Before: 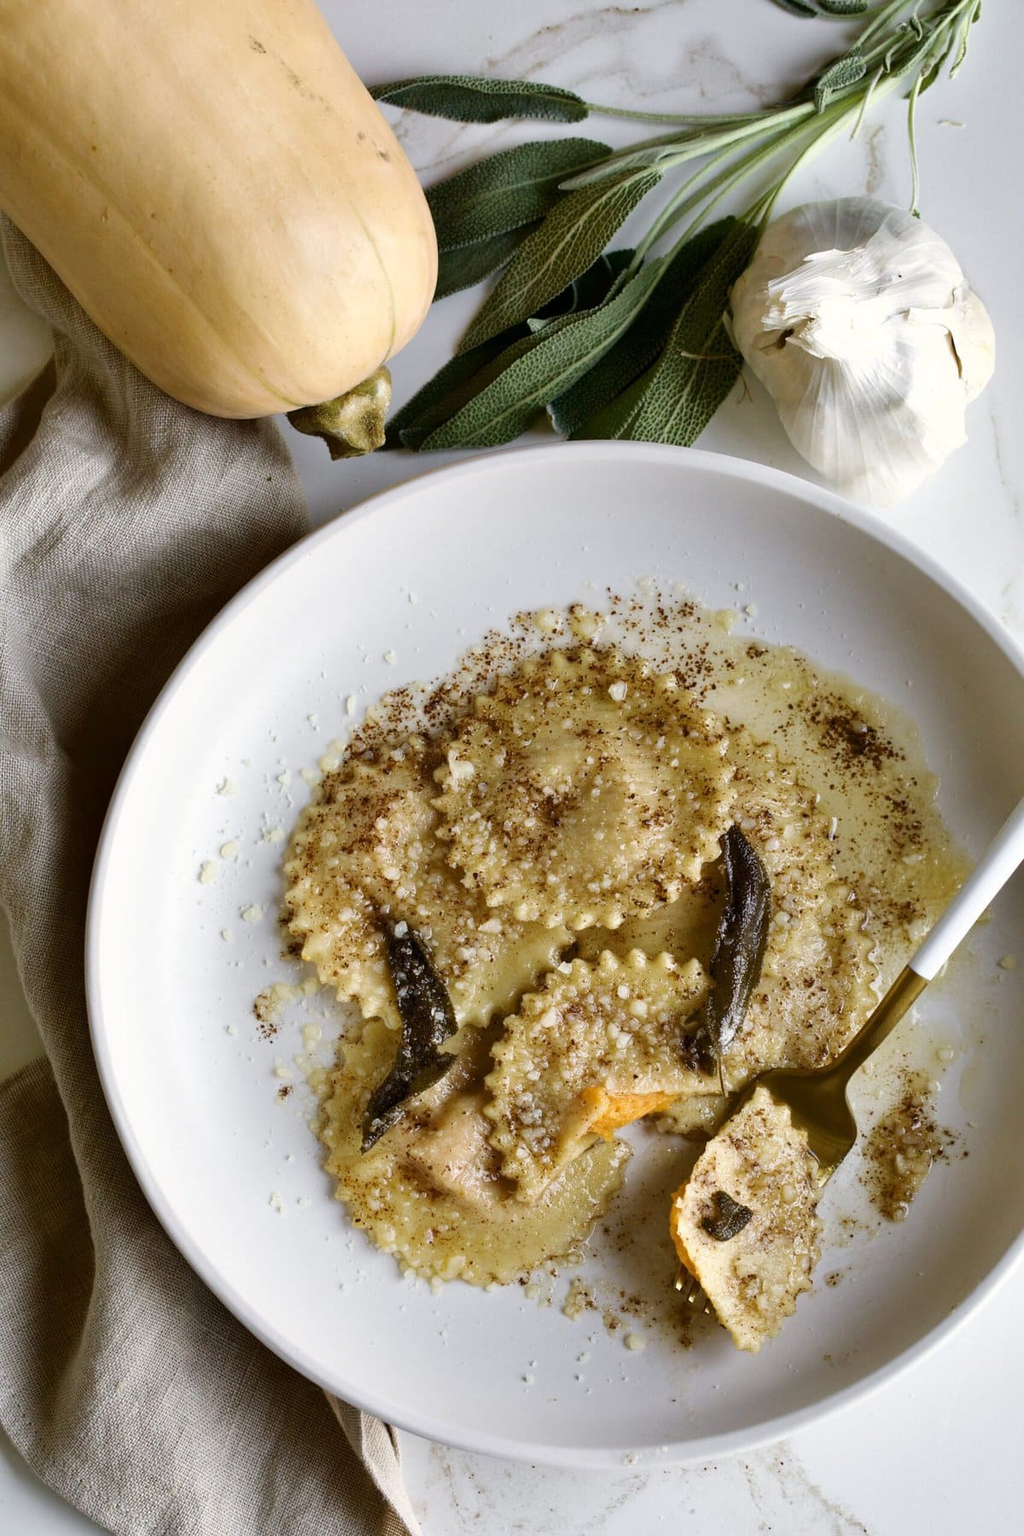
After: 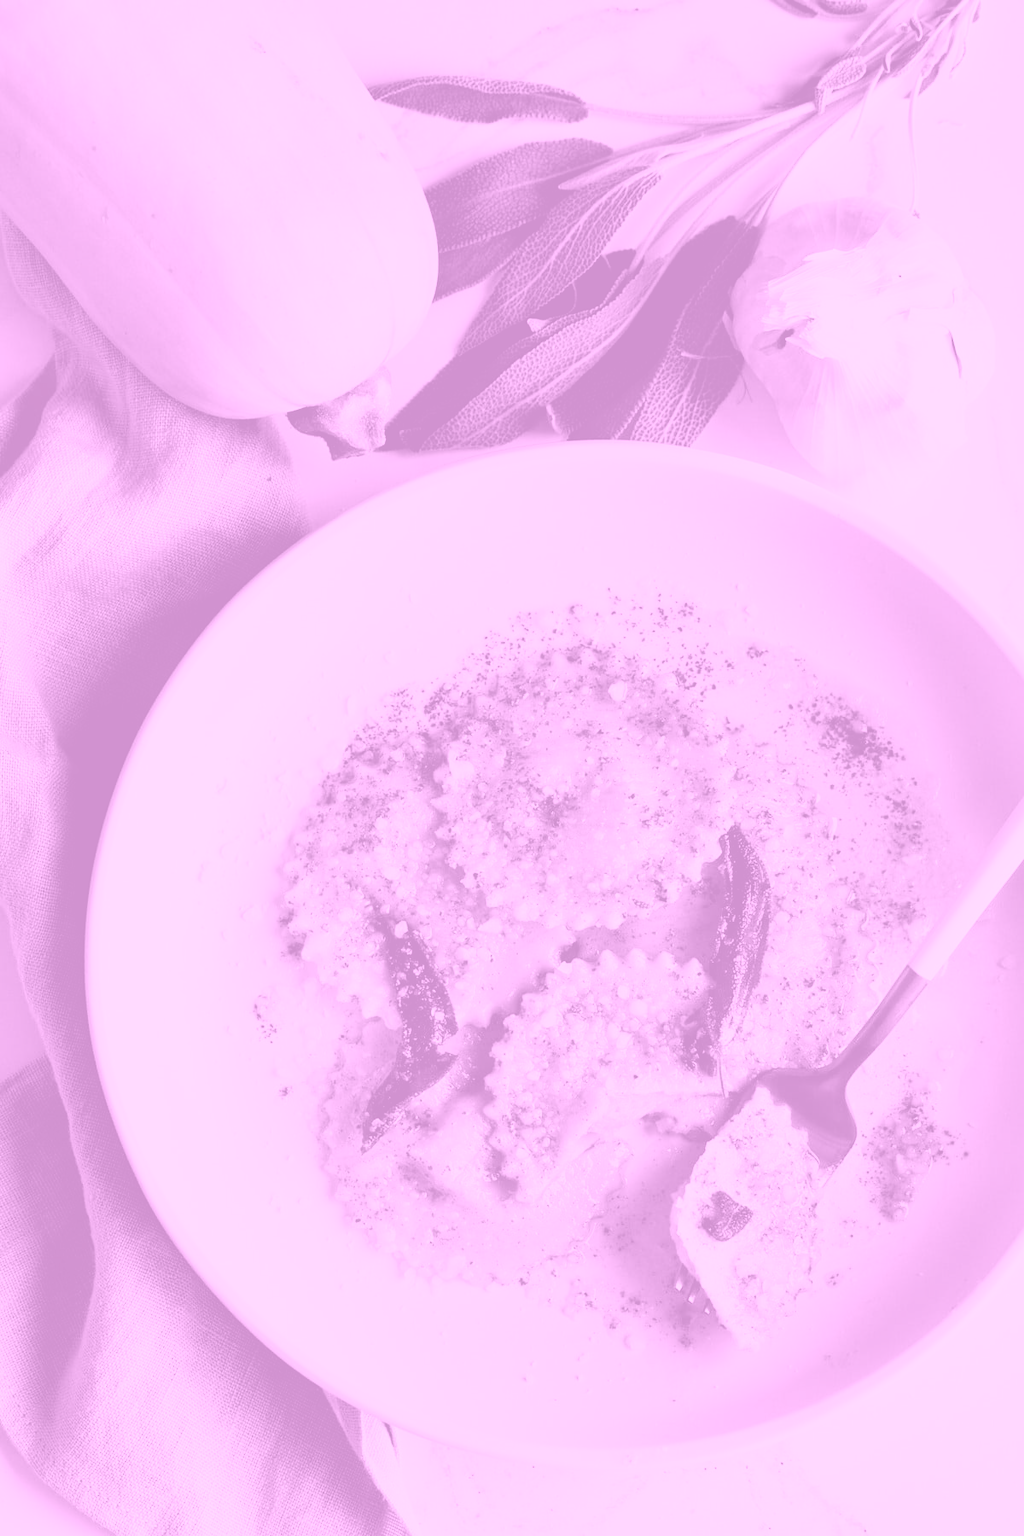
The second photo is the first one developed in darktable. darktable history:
colorize: hue 331.2°, saturation 75%, source mix 30.28%, lightness 70.52%, version 1
filmic rgb: middle gray luminance 29%, black relative exposure -10.3 EV, white relative exposure 5.5 EV, threshold 6 EV, target black luminance 0%, hardness 3.95, latitude 2.04%, contrast 1.132, highlights saturation mix 5%, shadows ↔ highlights balance 15.11%, preserve chrominance no, color science v3 (2019), use custom middle-gray values true, iterations of high-quality reconstruction 0, enable highlight reconstruction true
exposure: black level correction 0, exposure 0.7 EV, compensate exposure bias true, compensate highlight preservation false
color balance rgb: perceptual saturation grading › global saturation 20%, global vibrance 20%
